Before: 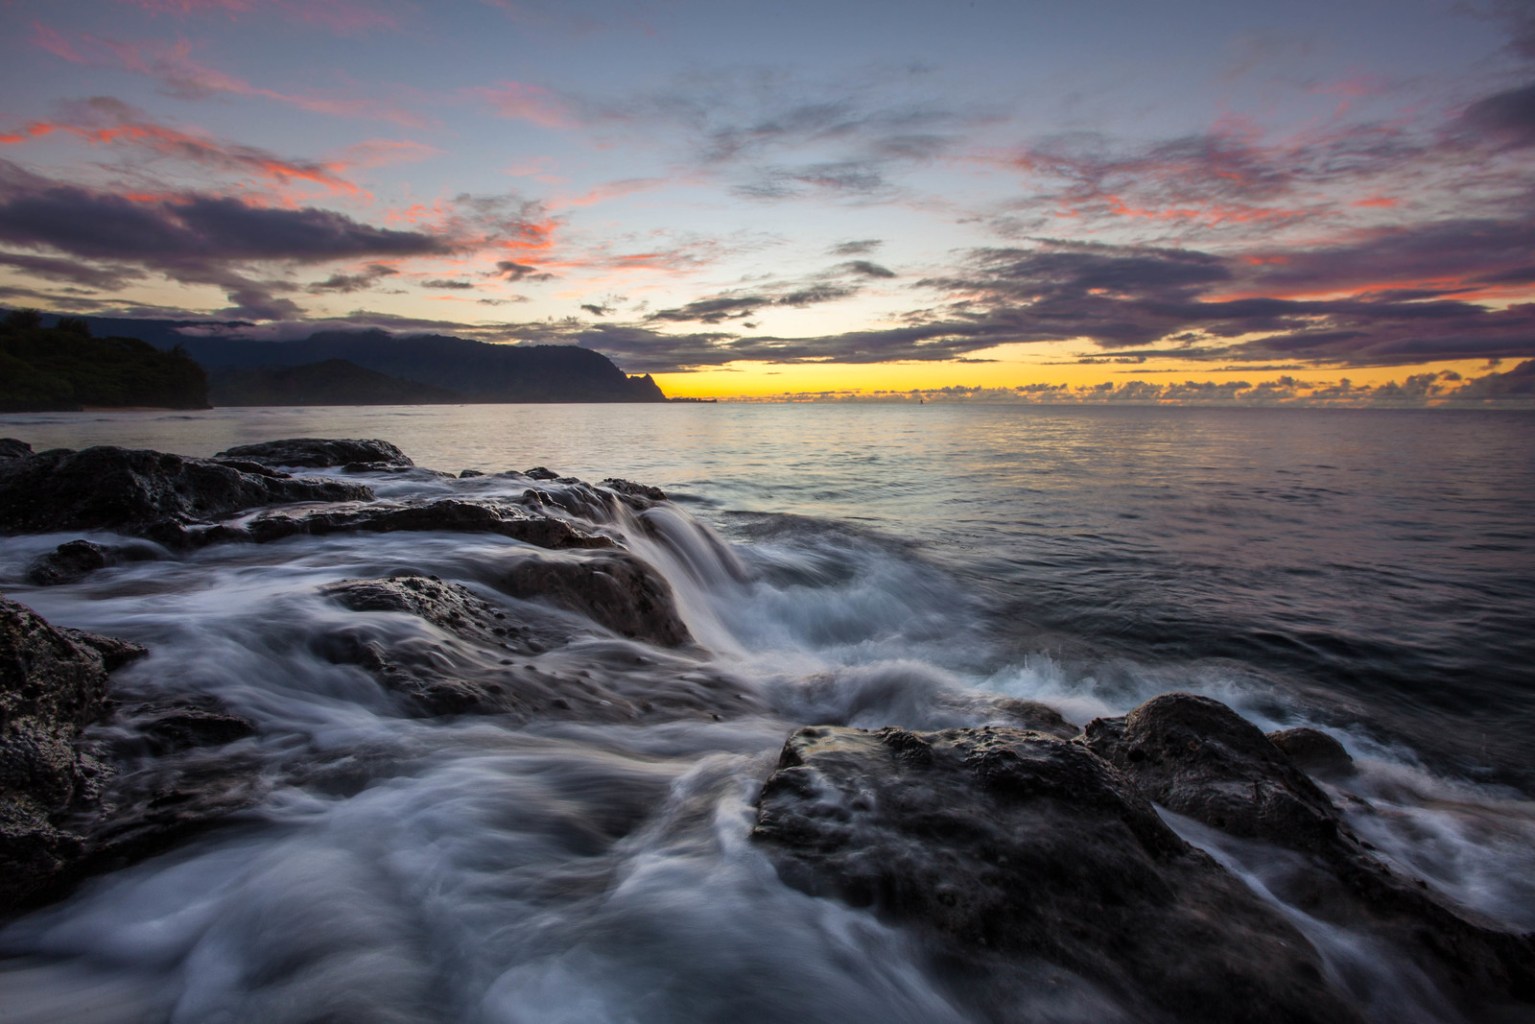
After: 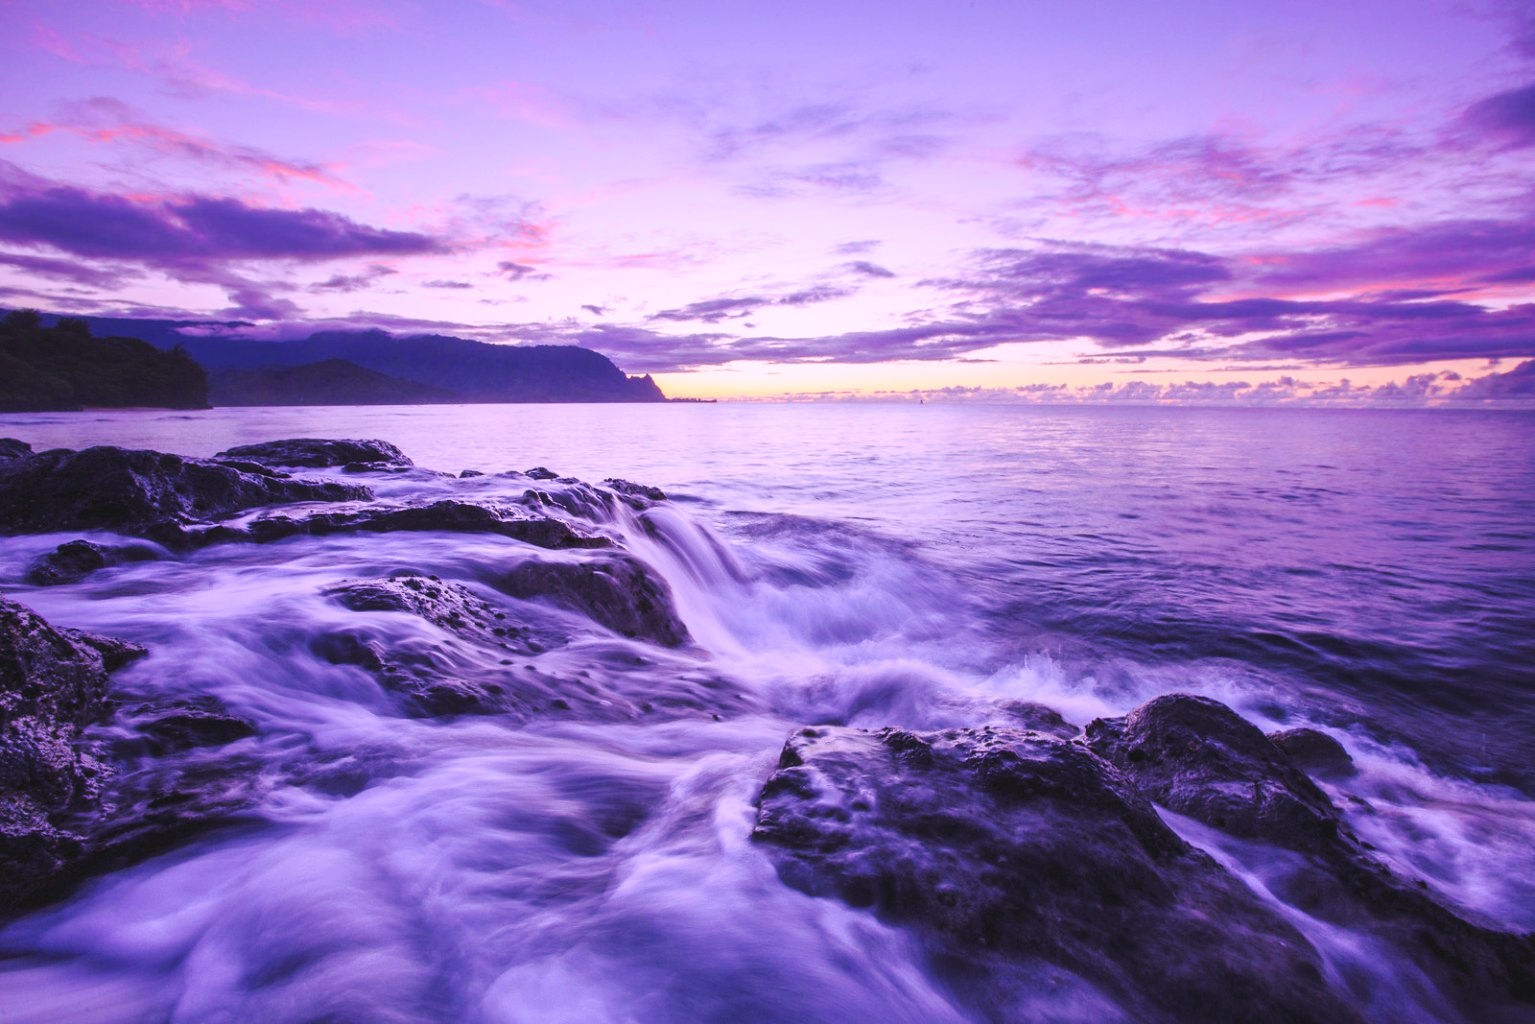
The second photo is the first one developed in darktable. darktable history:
color calibration: illuminant custom, x 0.379, y 0.481, temperature 4455.11 K
base curve: curves: ch0 [(0, 0.007) (0.028, 0.063) (0.121, 0.311) (0.46, 0.743) (0.859, 0.957) (1, 1)], preserve colors none
exposure: exposure -0.147 EV, compensate highlight preservation false
